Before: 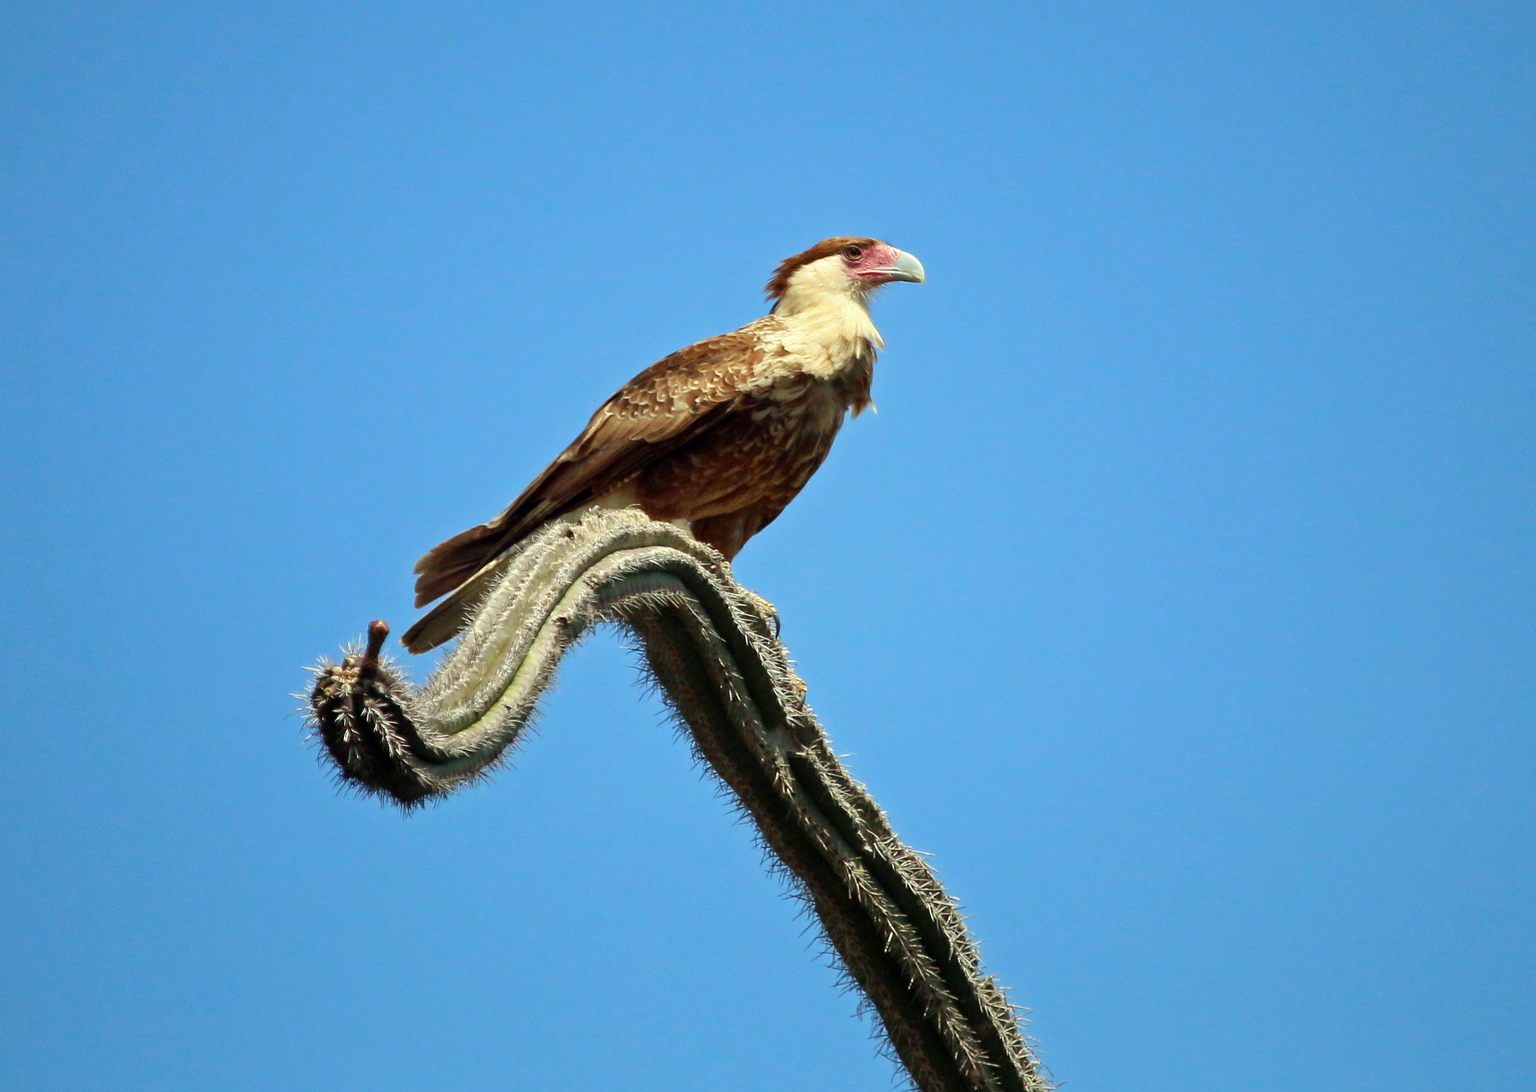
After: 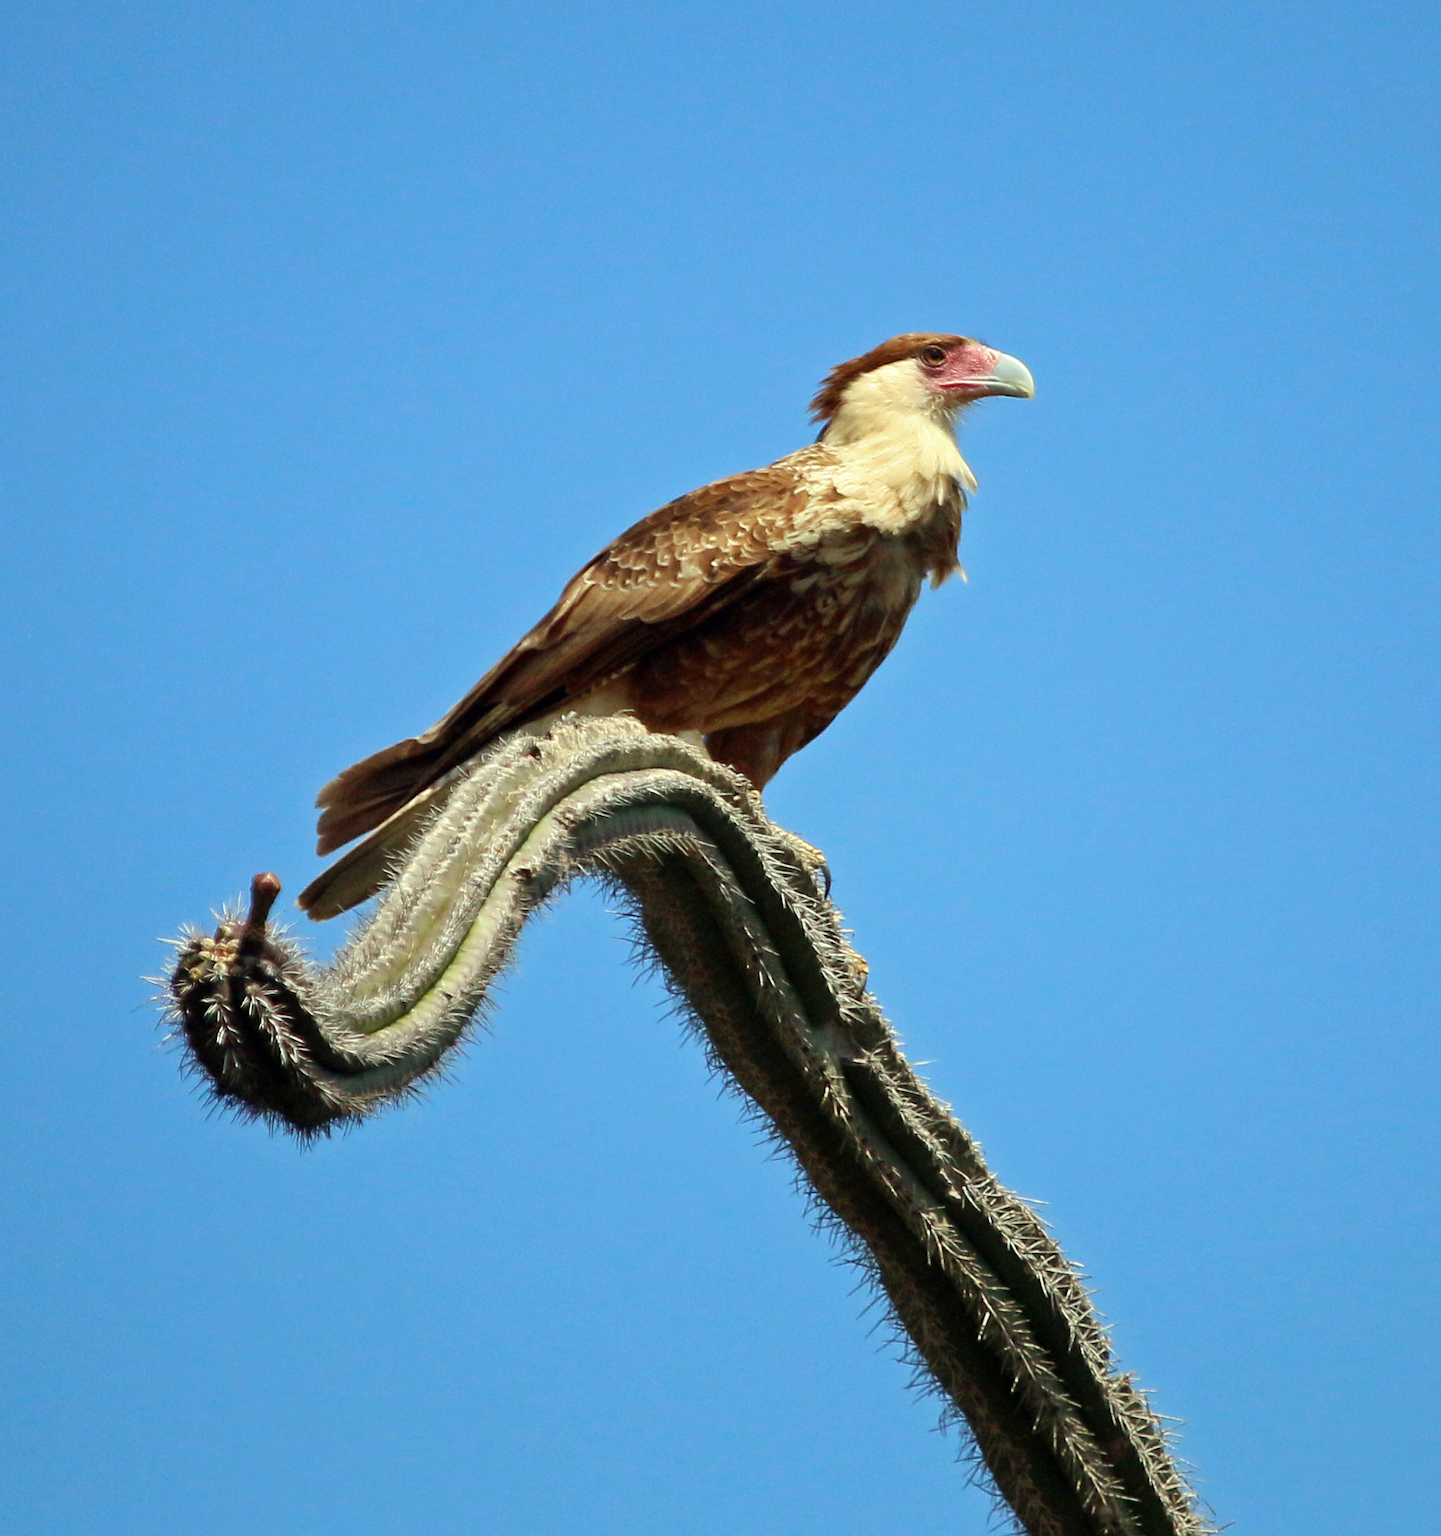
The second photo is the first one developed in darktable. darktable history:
crop and rotate: left 12.375%, right 20.92%
